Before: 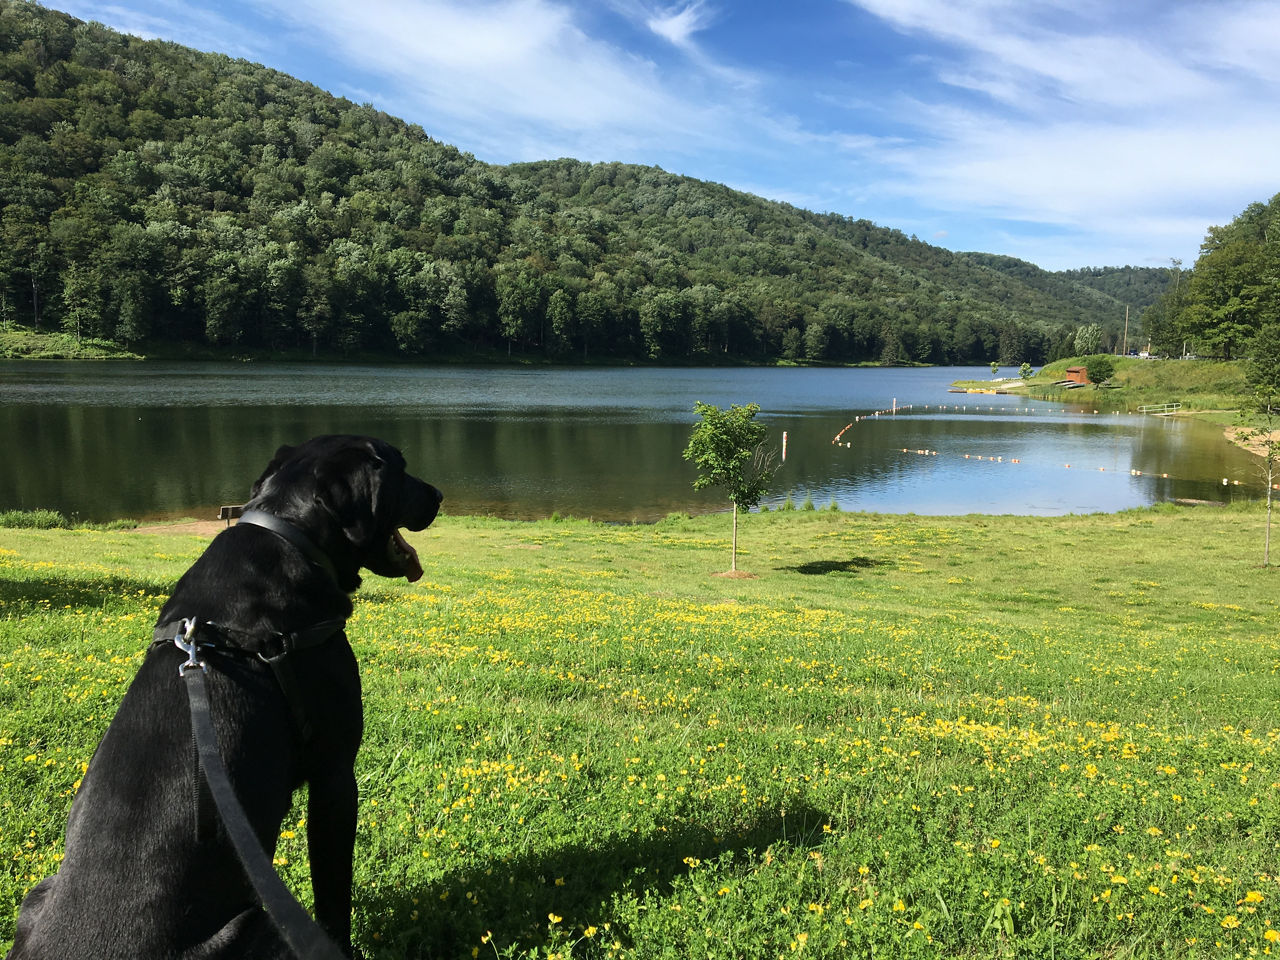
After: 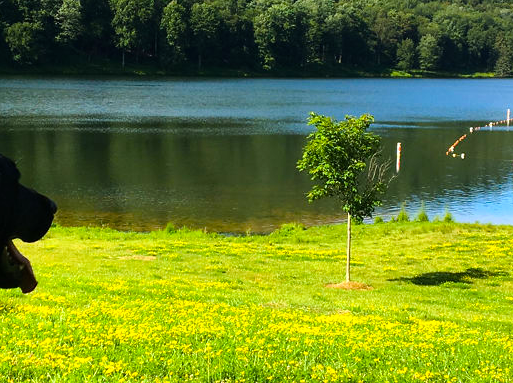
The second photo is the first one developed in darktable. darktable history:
crop: left 30.202%, top 30.132%, right 29.665%, bottom 29.891%
tone equalizer: -8 EV -0.44 EV, -7 EV -0.399 EV, -6 EV -0.342 EV, -5 EV -0.248 EV, -3 EV 0.197 EV, -2 EV 0.345 EV, -1 EV 0.405 EV, +0 EV 0.434 EV, luminance estimator HSV value / RGB max
color balance rgb: linear chroma grading › shadows 9.997%, linear chroma grading › highlights 9.968%, linear chroma grading › global chroma 14.517%, linear chroma grading › mid-tones 14.941%, perceptual saturation grading › global saturation 9.991%, global vibrance 20%
